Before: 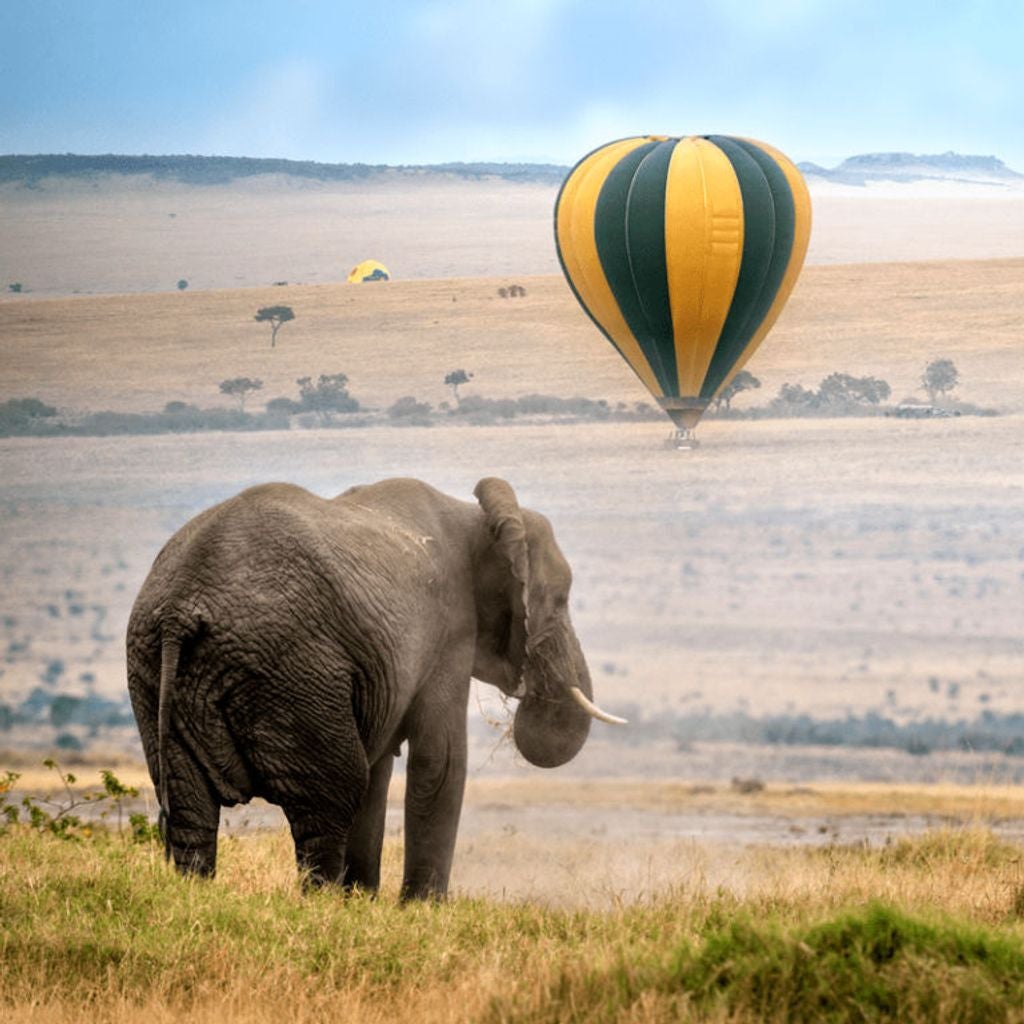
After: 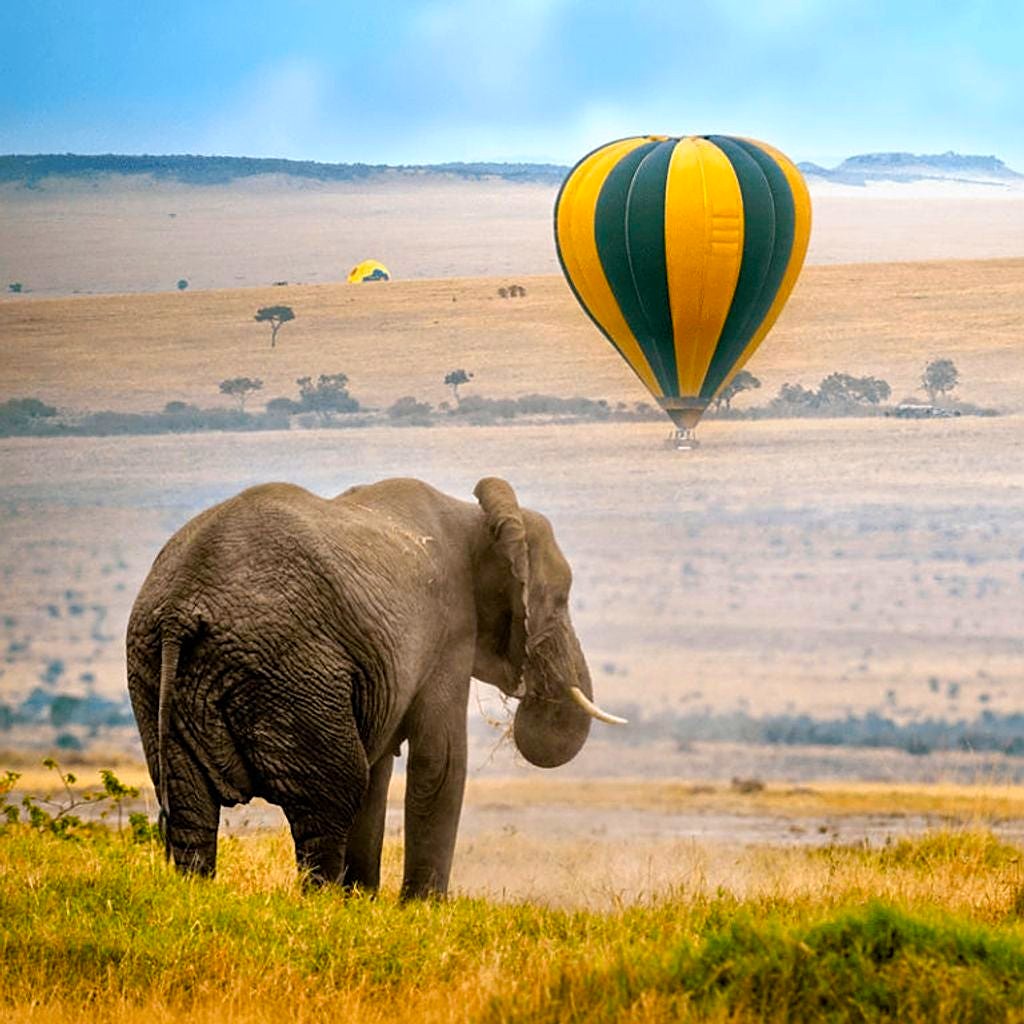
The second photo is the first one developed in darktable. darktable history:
shadows and highlights: shadows 76.88, highlights -25.7, soften with gaussian
color balance rgb: linear chroma grading › shadows 18.802%, linear chroma grading › highlights 3.597%, linear chroma grading › mid-tones 10.08%, perceptual saturation grading › global saturation 24.897%
sharpen: on, module defaults
contrast brightness saturation: saturation 0.176
